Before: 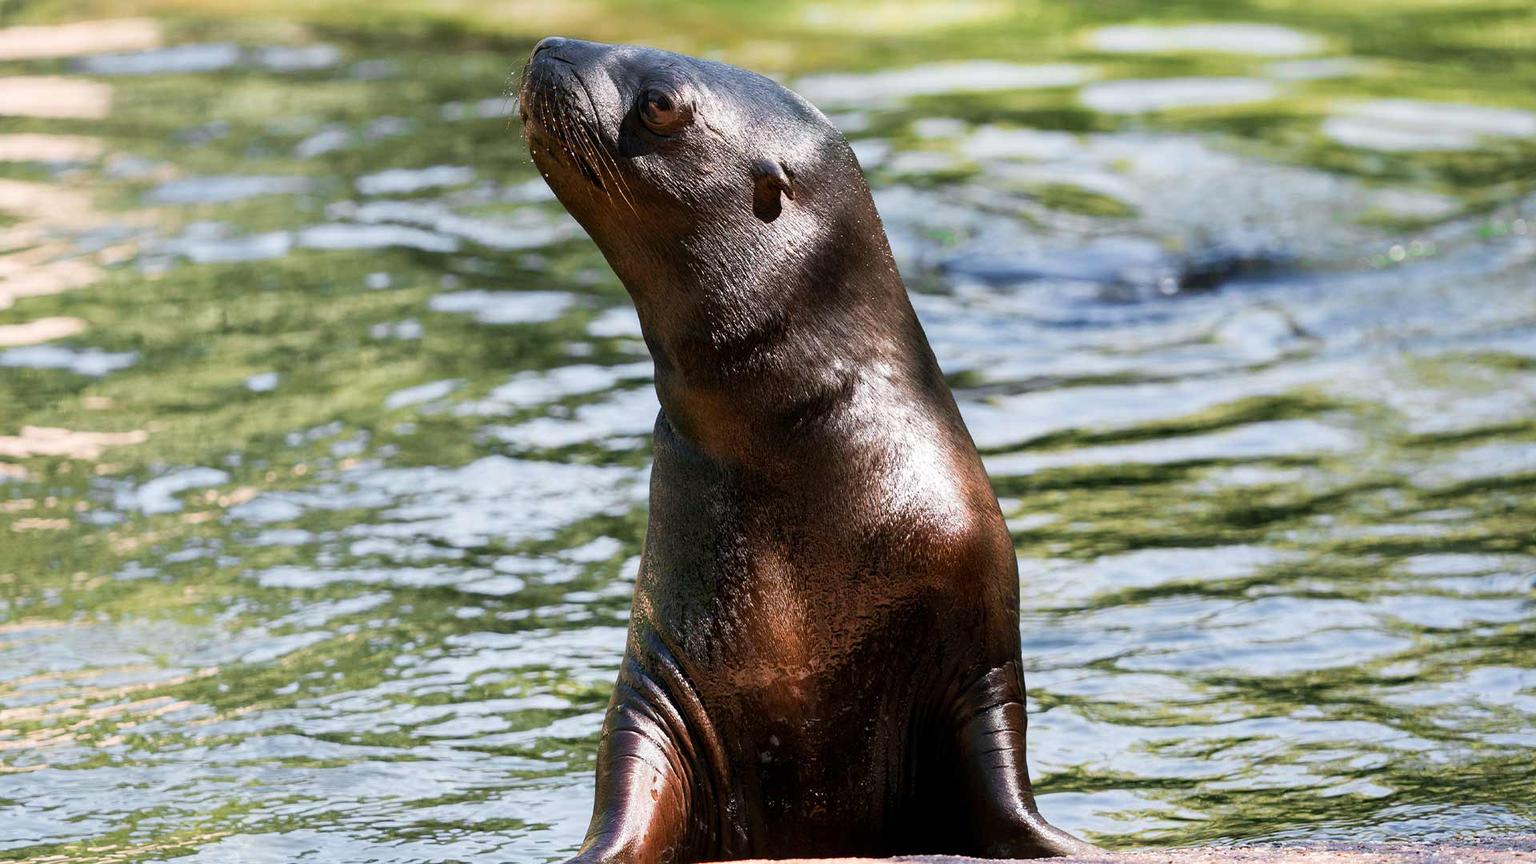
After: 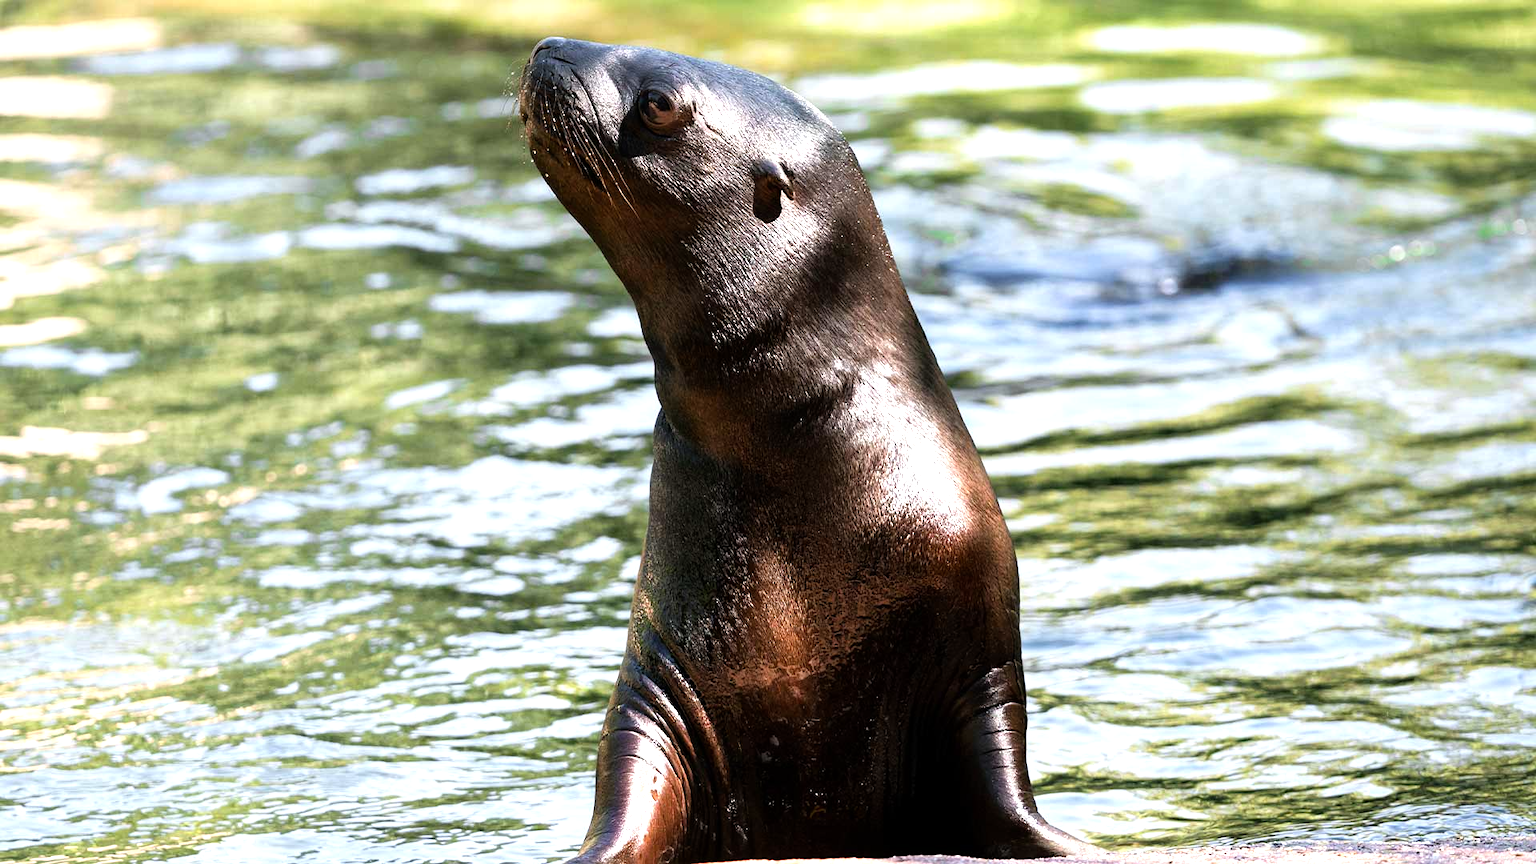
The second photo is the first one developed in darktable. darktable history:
tone equalizer: -8 EV -0.736 EV, -7 EV -0.719 EV, -6 EV -0.621 EV, -5 EV -0.395 EV, -3 EV 0.396 EV, -2 EV 0.6 EV, -1 EV 0.68 EV, +0 EV 0.729 EV
